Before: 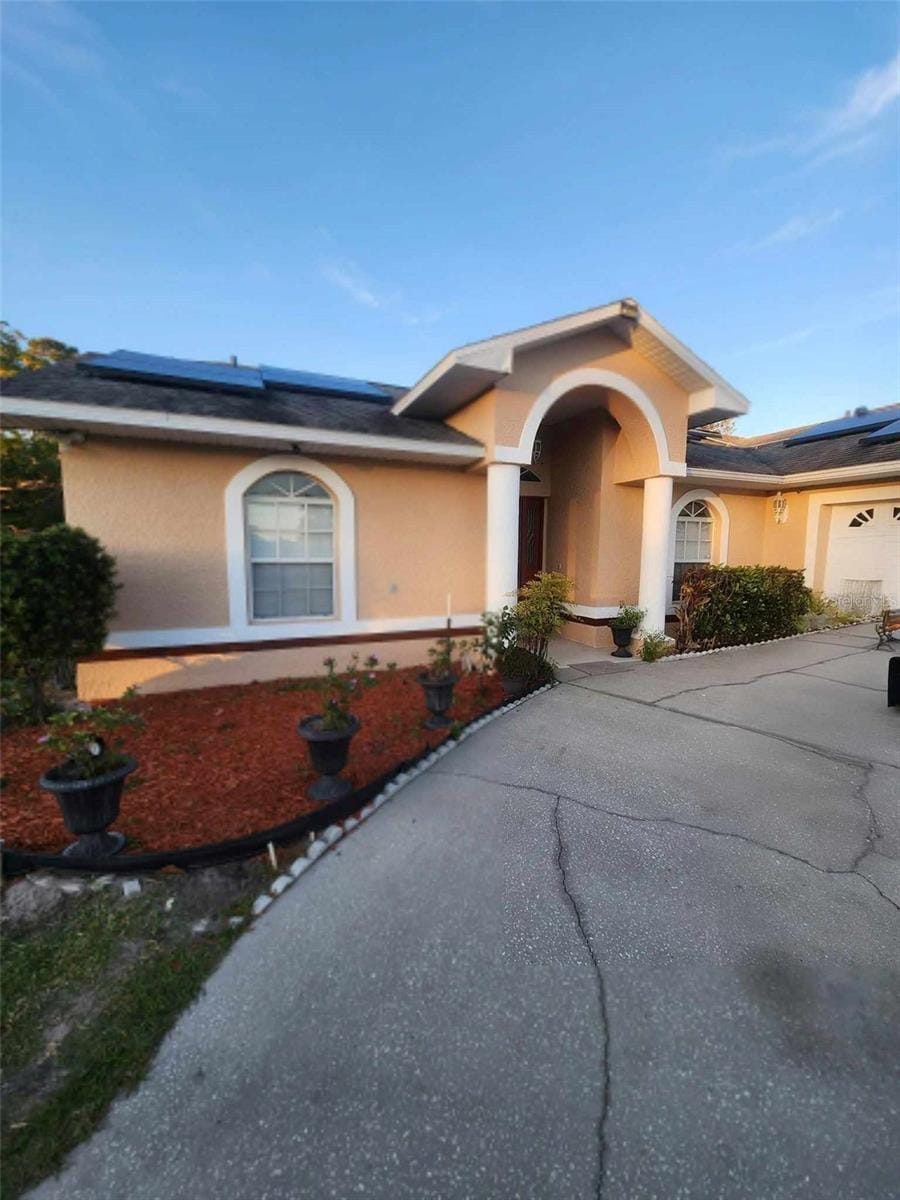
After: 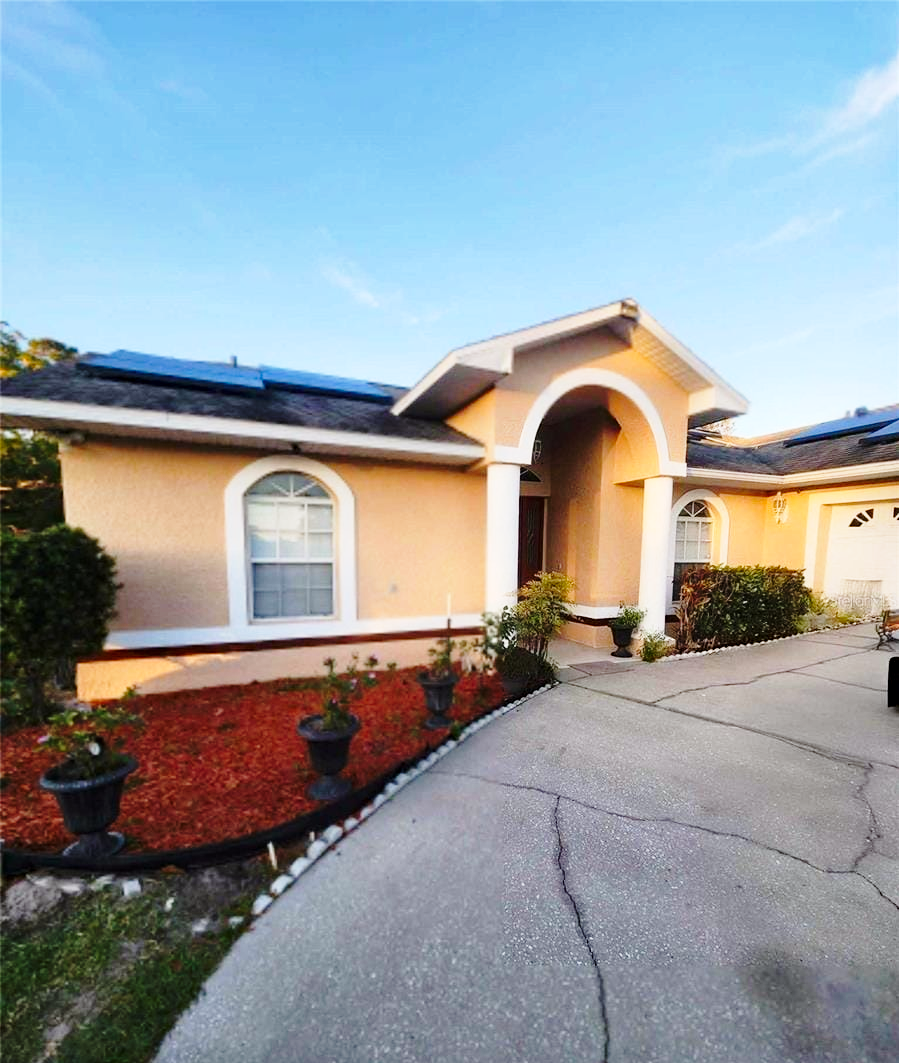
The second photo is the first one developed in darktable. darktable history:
haze removal: adaptive false
crop and rotate: top 0%, bottom 11.37%
base curve: curves: ch0 [(0, 0) (0.028, 0.03) (0.121, 0.232) (0.46, 0.748) (0.859, 0.968) (1, 1)], preserve colors none
